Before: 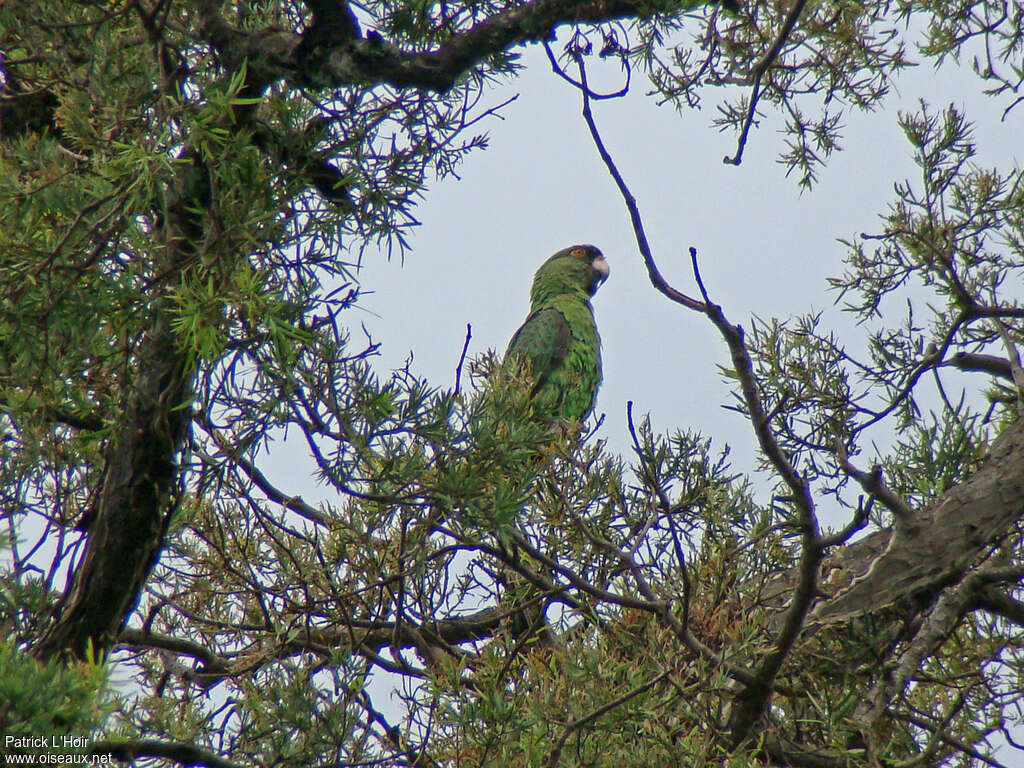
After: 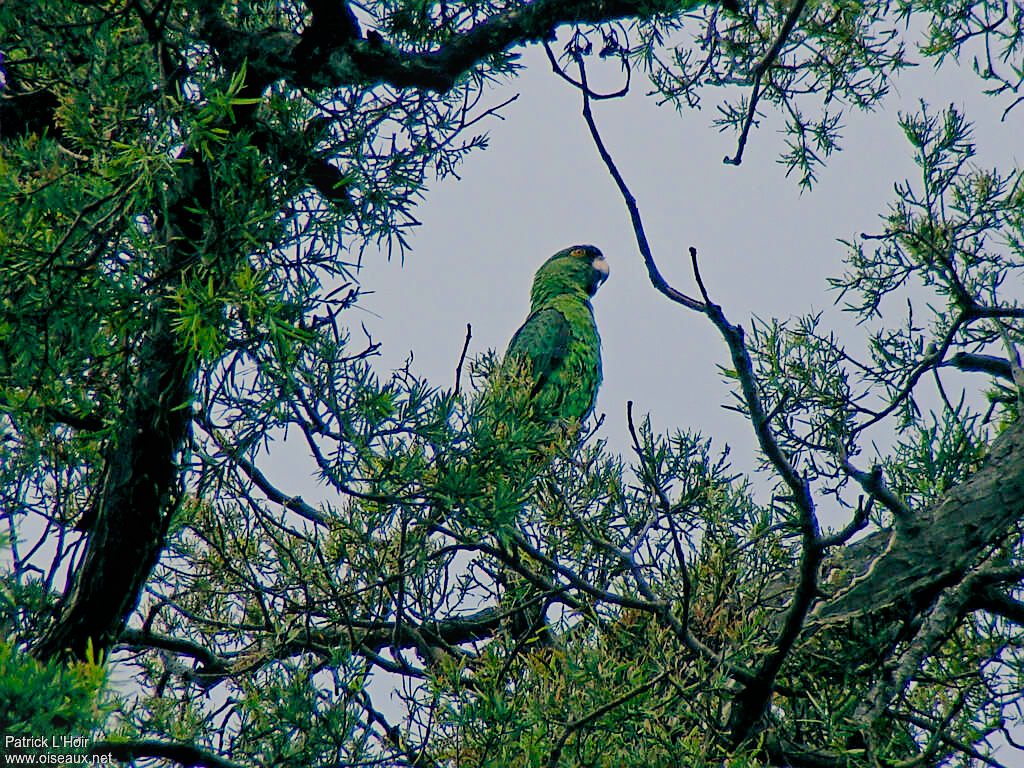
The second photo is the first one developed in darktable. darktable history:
sharpen: on, module defaults
color balance rgb: shadows lift › luminance -28.76%, shadows lift › chroma 10%, shadows lift › hue 230°, power › chroma 0.5%, power › hue 215°, highlights gain › luminance 7.14%, highlights gain › chroma 1%, highlights gain › hue 50°, global offset › luminance -0.29%, global offset › hue 260°, perceptual saturation grading › global saturation 20%, perceptual saturation grading › highlights -13.92%, perceptual saturation grading › shadows 50%
bloom: size 5%, threshold 95%, strength 15%
filmic rgb: black relative exposure -6.15 EV, white relative exposure 6.96 EV, hardness 2.23, color science v6 (2022)
